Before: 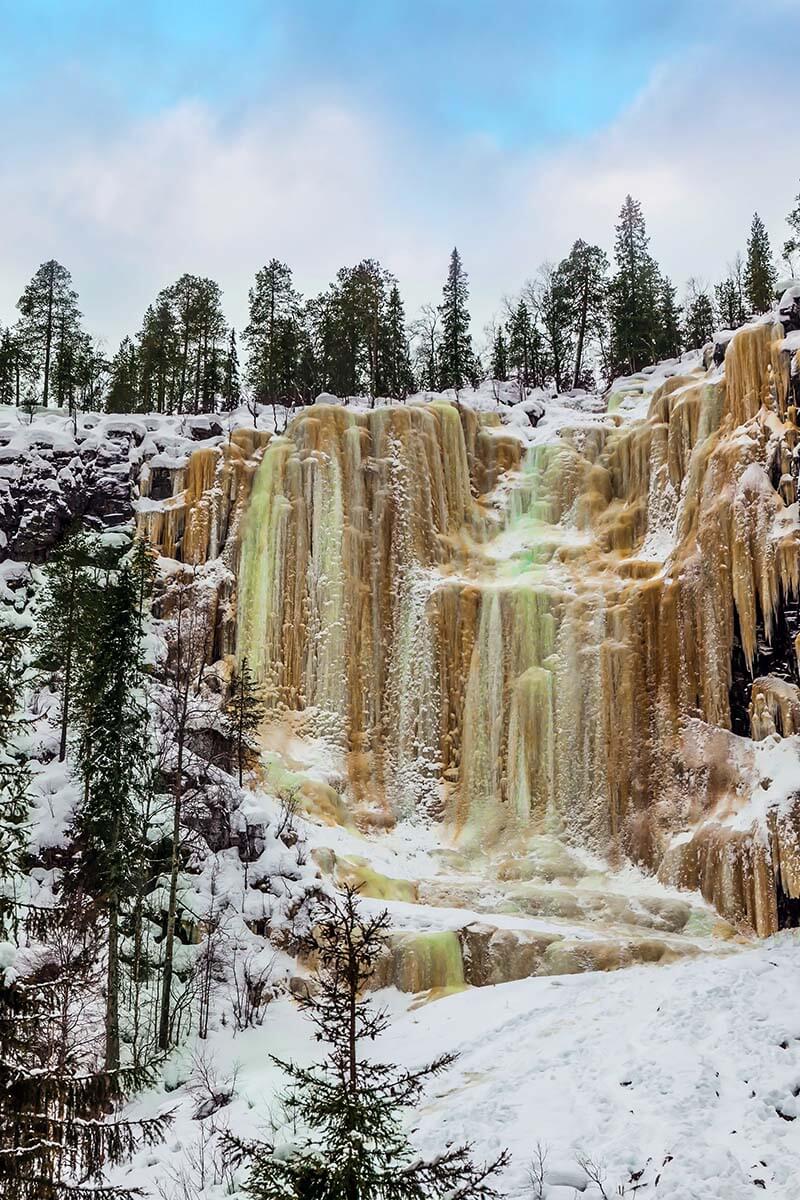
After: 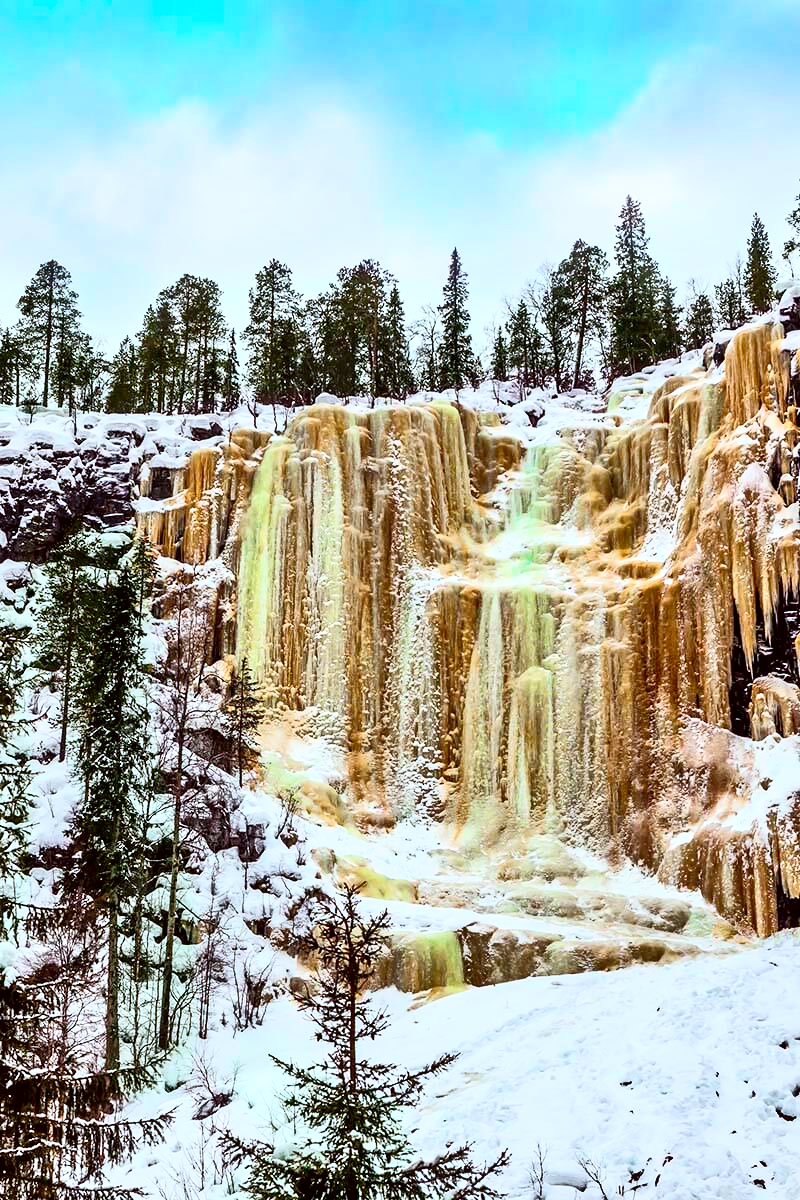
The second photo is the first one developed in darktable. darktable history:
shadows and highlights: shadows 48.5, highlights -42.76, soften with gaussian
color correction: highlights a* -3.01, highlights b* -7, shadows a* 3.26, shadows b* 5.35
tone equalizer: -7 EV 0.157 EV, -6 EV 0.639 EV, -5 EV 1.15 EV, -4 EV 1.3 EV, -3 EV 1.13 EV, -2 EV 0.6 EV, -1 EV 0.163 EV
local contrast: highlights 103%, shadows 97%, detail 119%, midtone range 0.2
color balance rgb: perceptual saturation grading › global saturation -0.114%, global vibrance 20%
contrast brightness saturation: contrast 0.405, brightness 0.047, saturation 0.258
